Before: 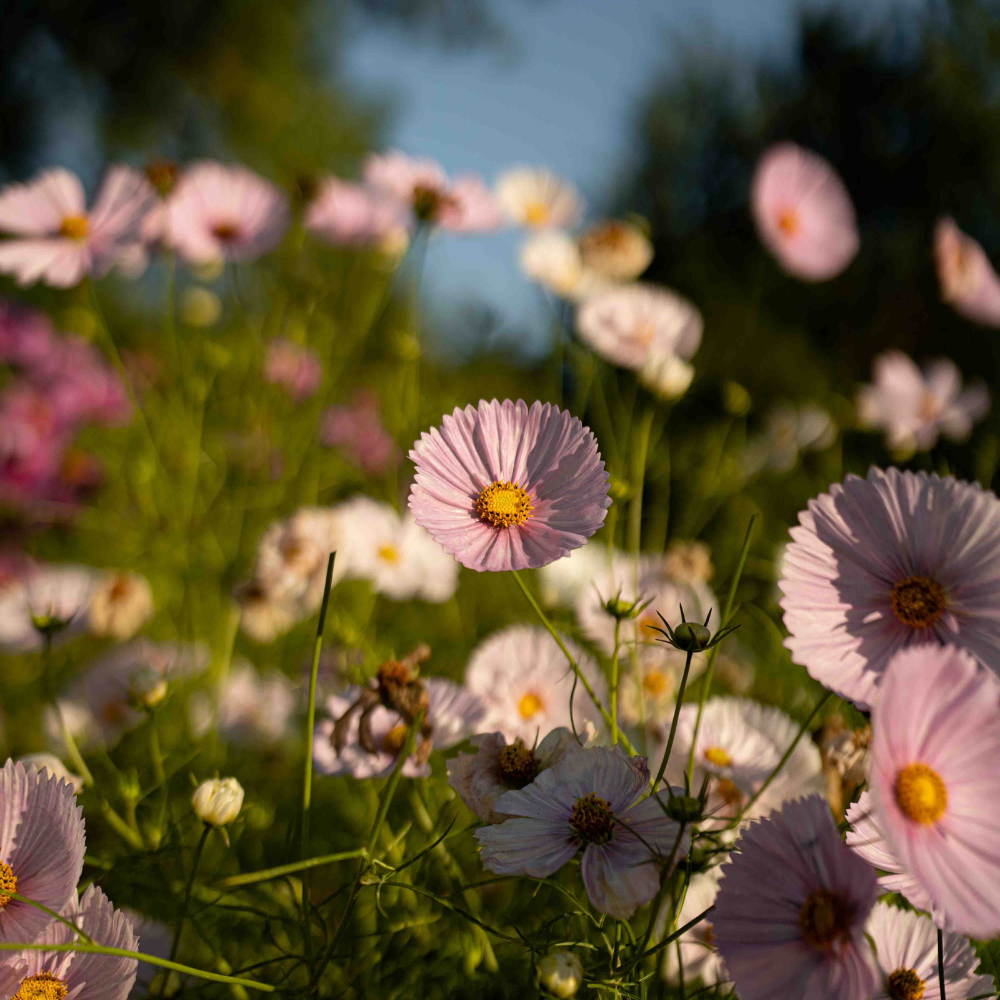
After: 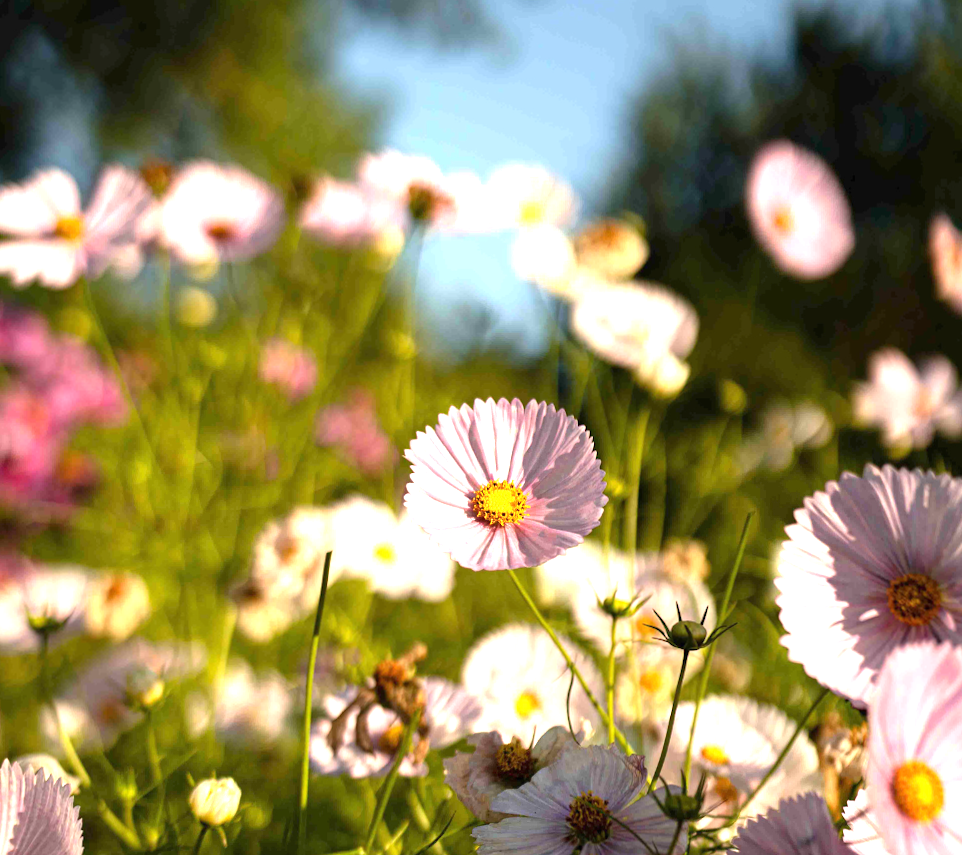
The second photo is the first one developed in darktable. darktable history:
crop and rotate: angle 0.2°, left 0.275%, right 3.127%, bottom 14.18%
exposure: black level correction 0, exposure 1.45 EV, compensate exposure bias true, compensate highlight preservation false
